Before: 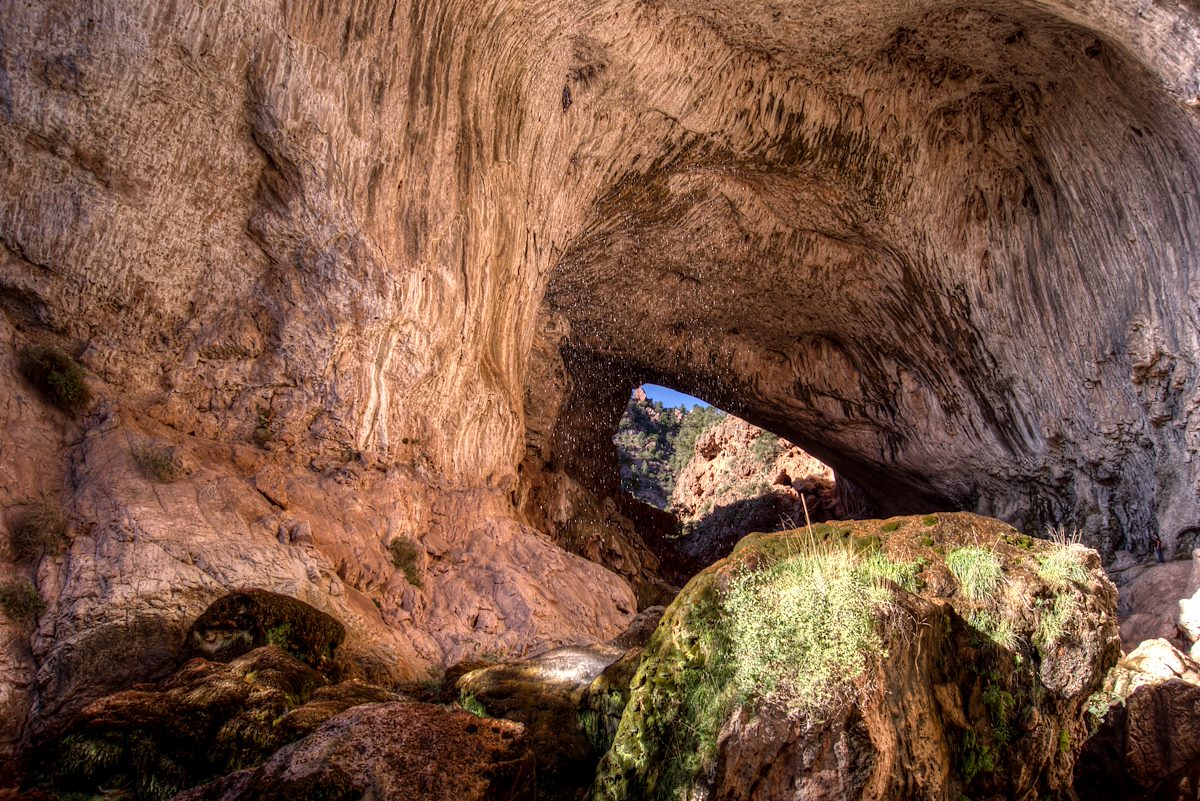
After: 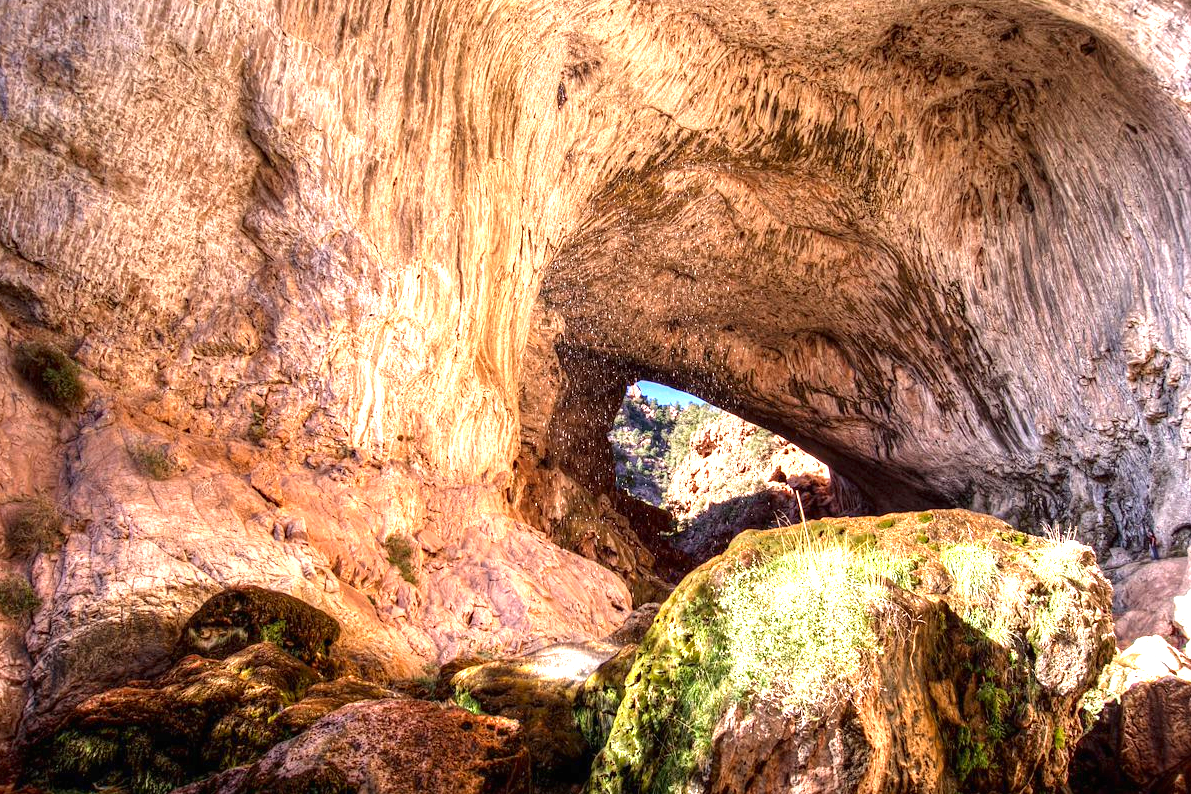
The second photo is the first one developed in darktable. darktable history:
crop: left 0.434%, top 0.485%, right 0.244%, bottom 0.386%
color correction: saturation 1.1
exposure: black level correction 0, exposure 1.4 EV, compensate highlight preservation false
